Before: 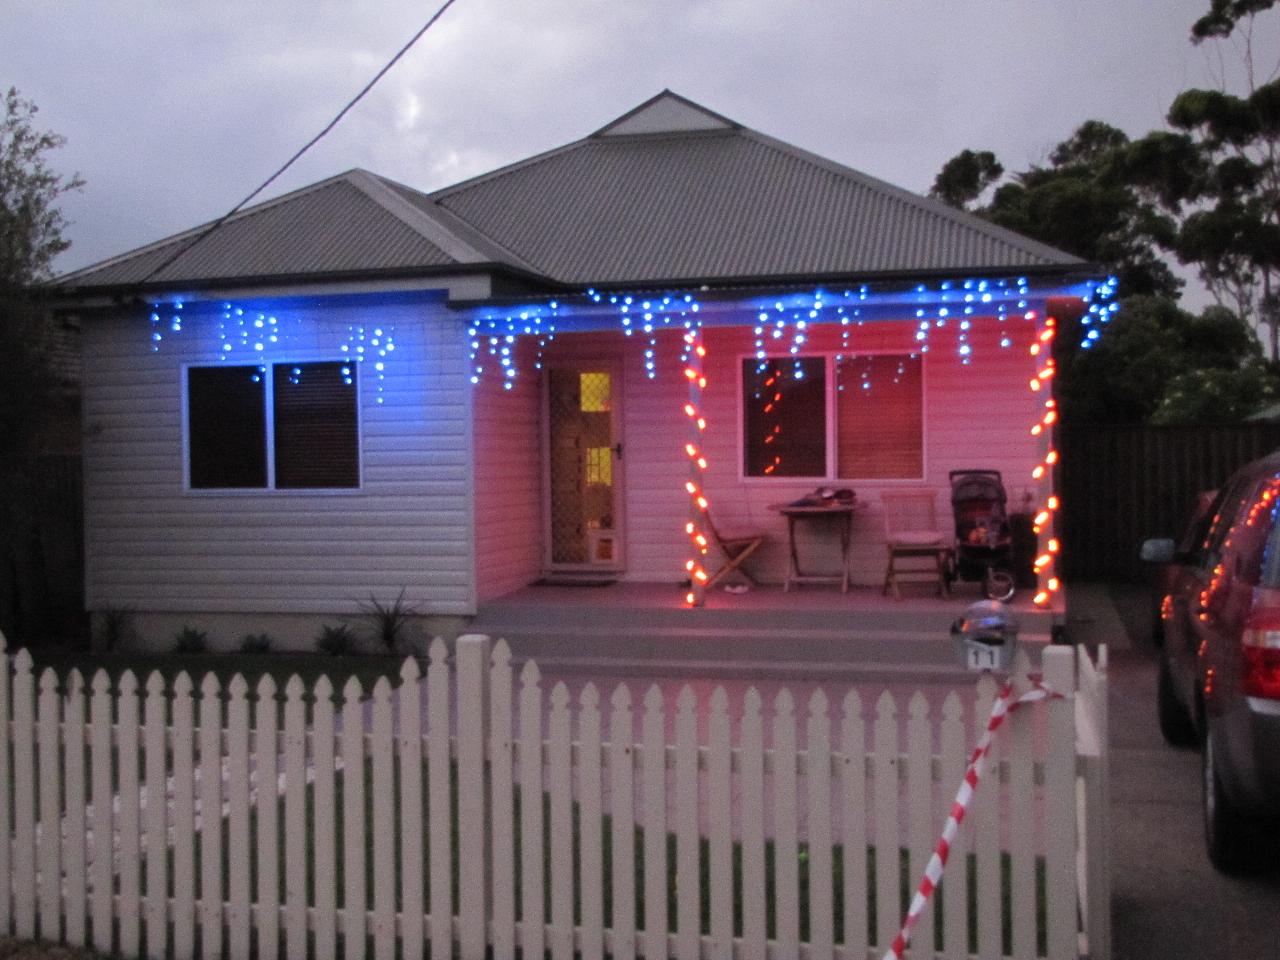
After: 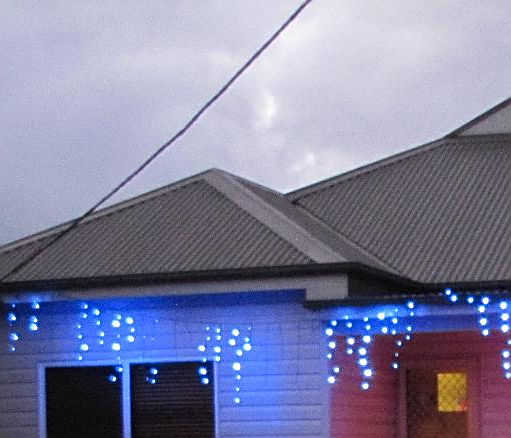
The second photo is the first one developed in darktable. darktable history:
sharpen: on, module defaults
crop and rotate: left 11.233%, top 0.069%, right 48.842%, bottom 54.278%
